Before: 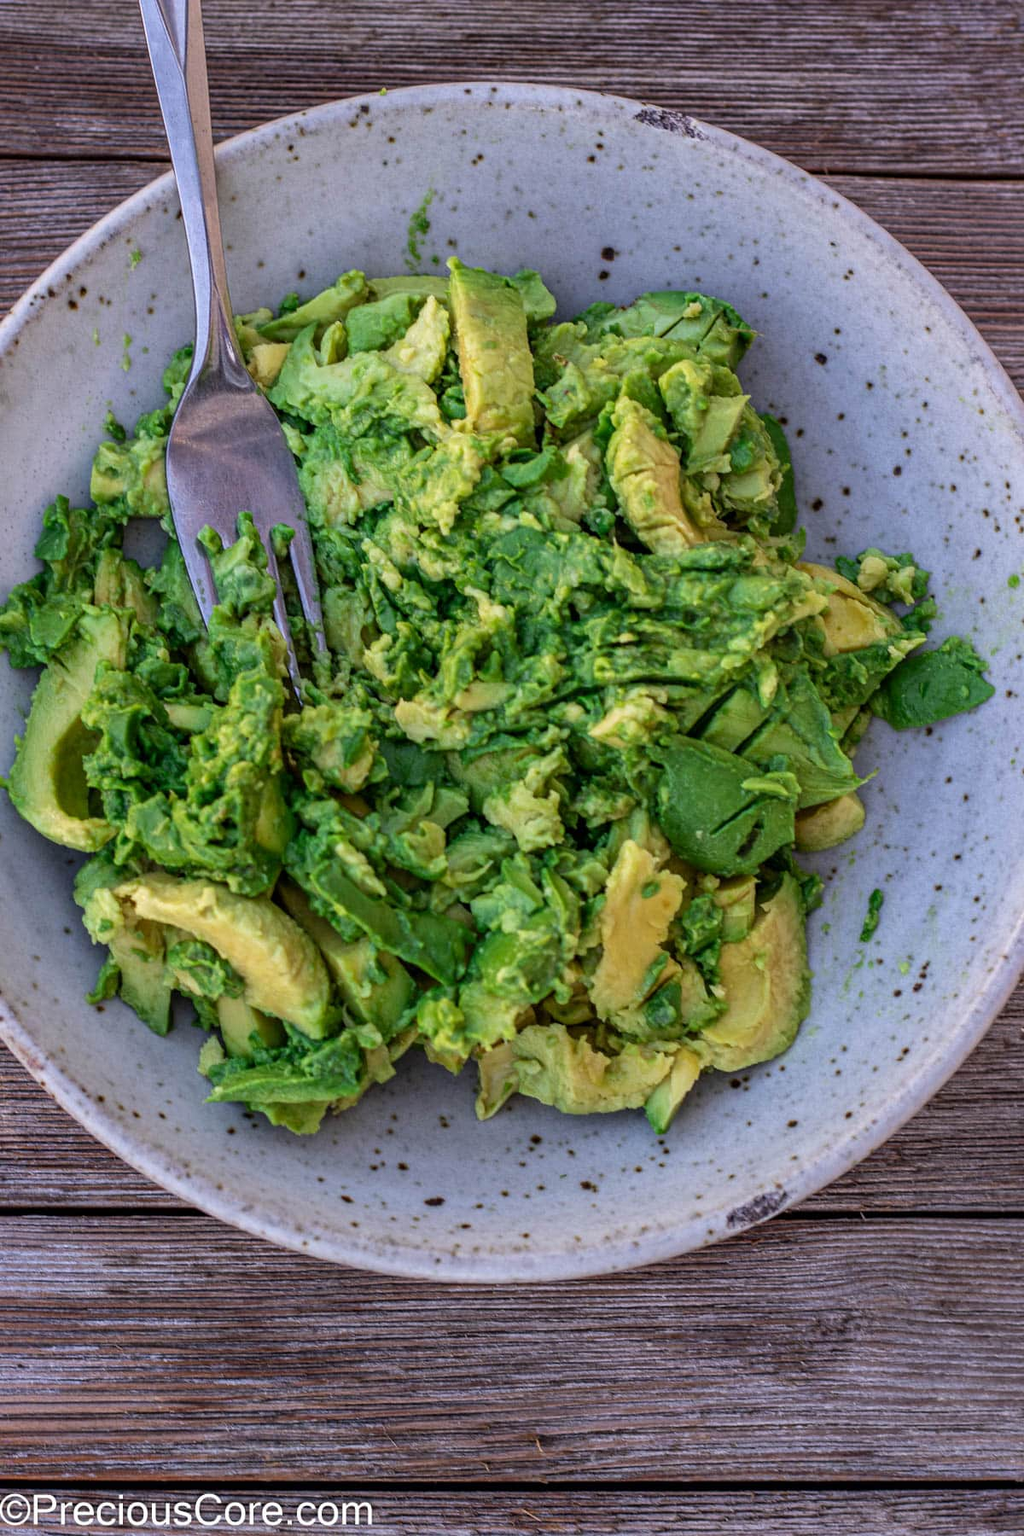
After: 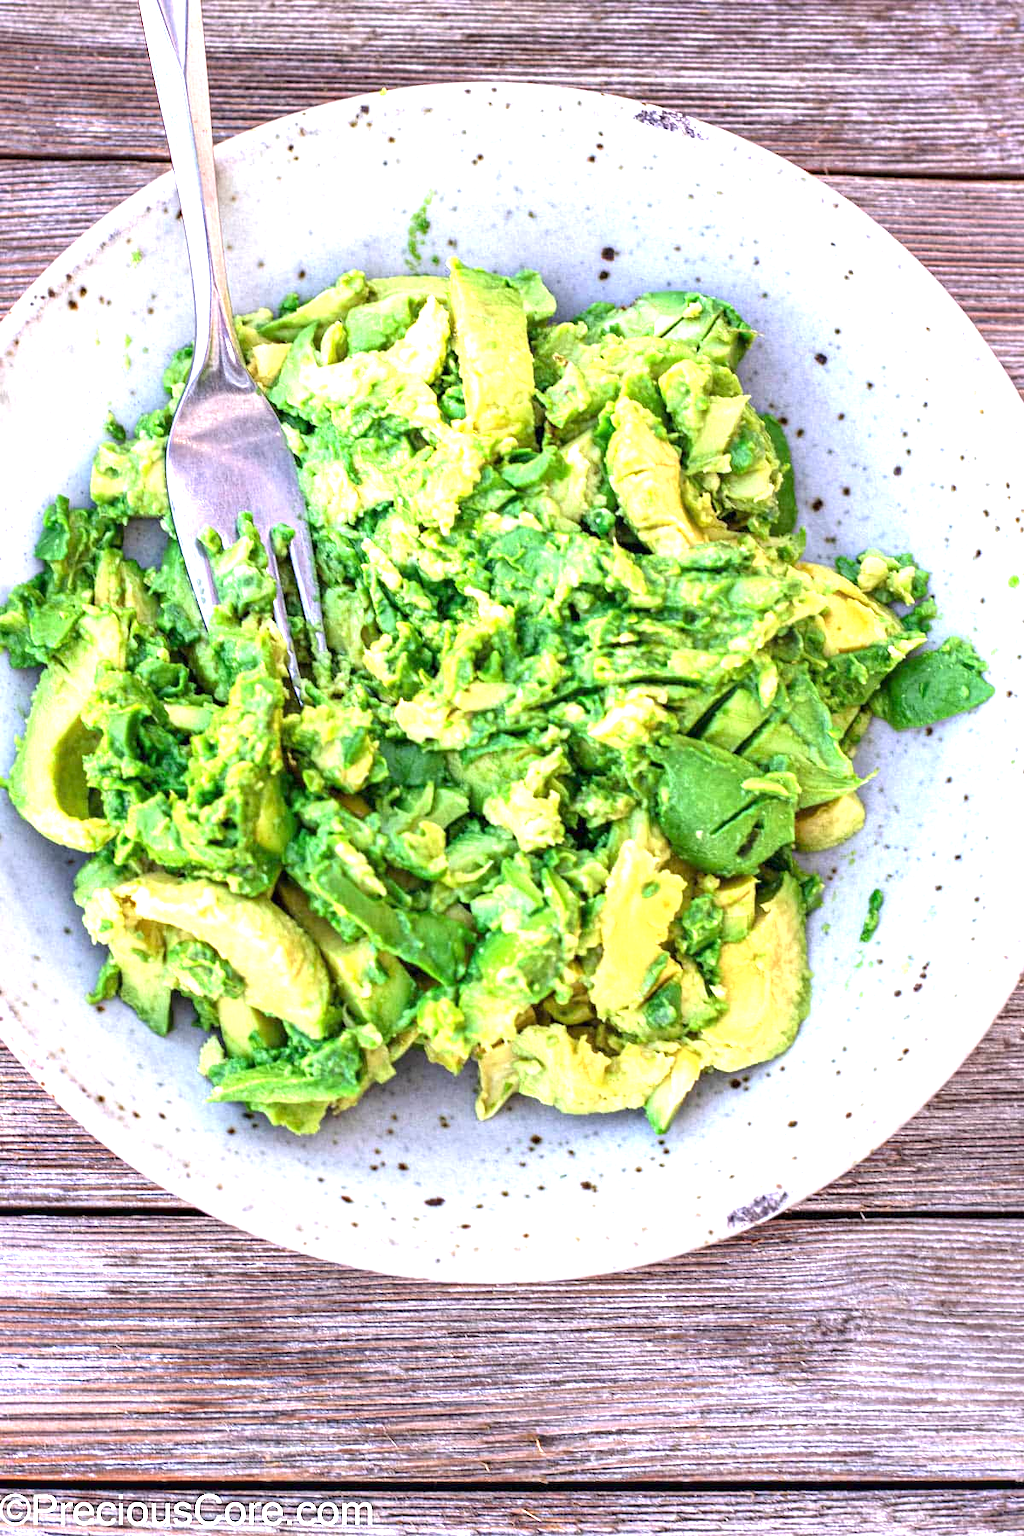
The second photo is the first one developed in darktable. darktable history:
exposure: exposure 1.993 EV, compensate exposure bias true, compensate highlight preservation false
